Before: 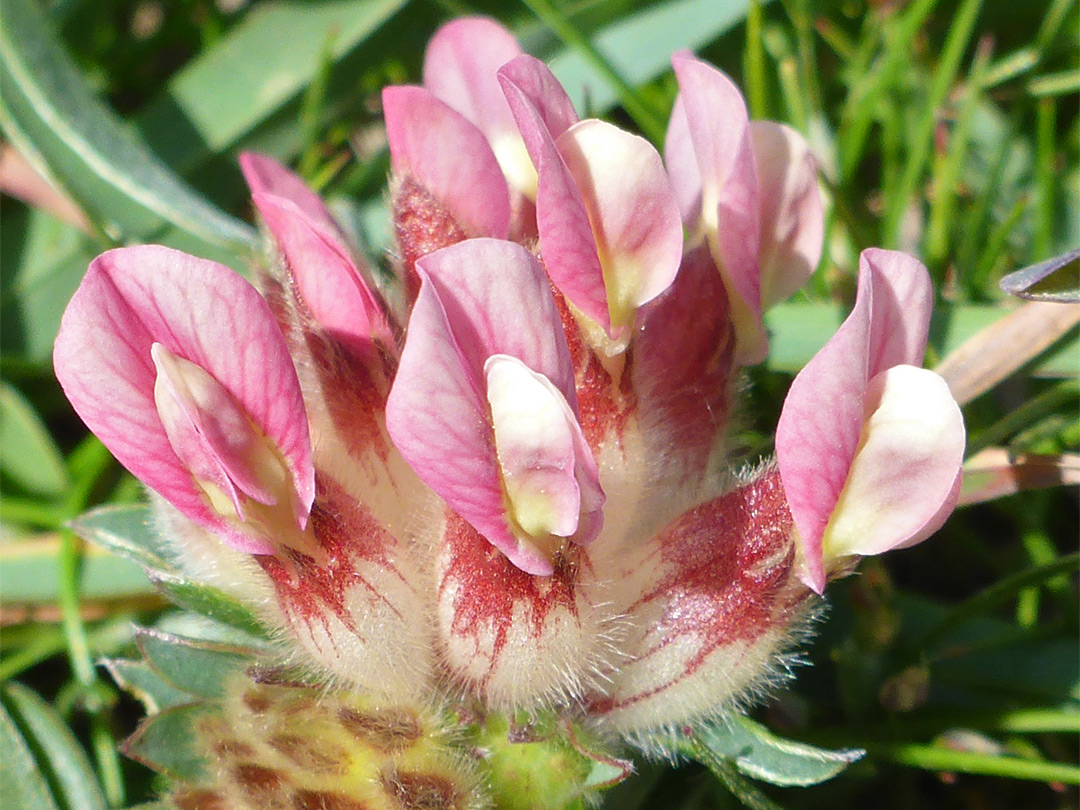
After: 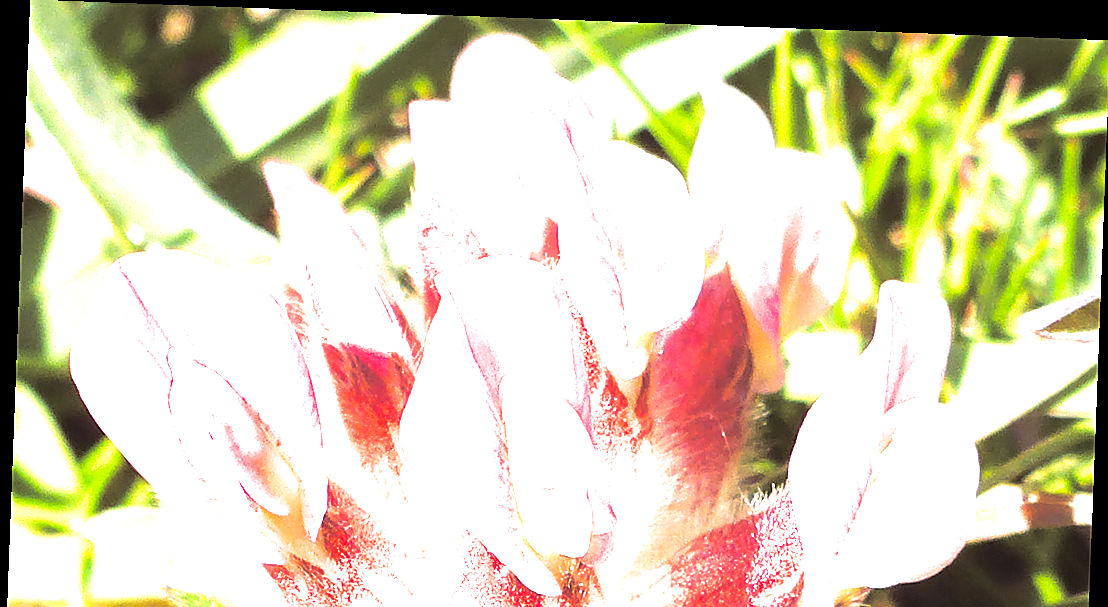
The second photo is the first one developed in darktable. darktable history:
crop: bottom 28.576%
exposure: exposure 2.04 EV, compensate highlight preservation false
split-toning: shadows › saturation 0.2
local contrast: mode bilateral grid, contrast 20, coarseness 50, detail 102%, midtone range 0.2
color correction: highlights a* 11.96, highlights b* 11.58
rotate and perspective: rotation 2.17°, automatic cropping off
sharpen: on, module defaults
